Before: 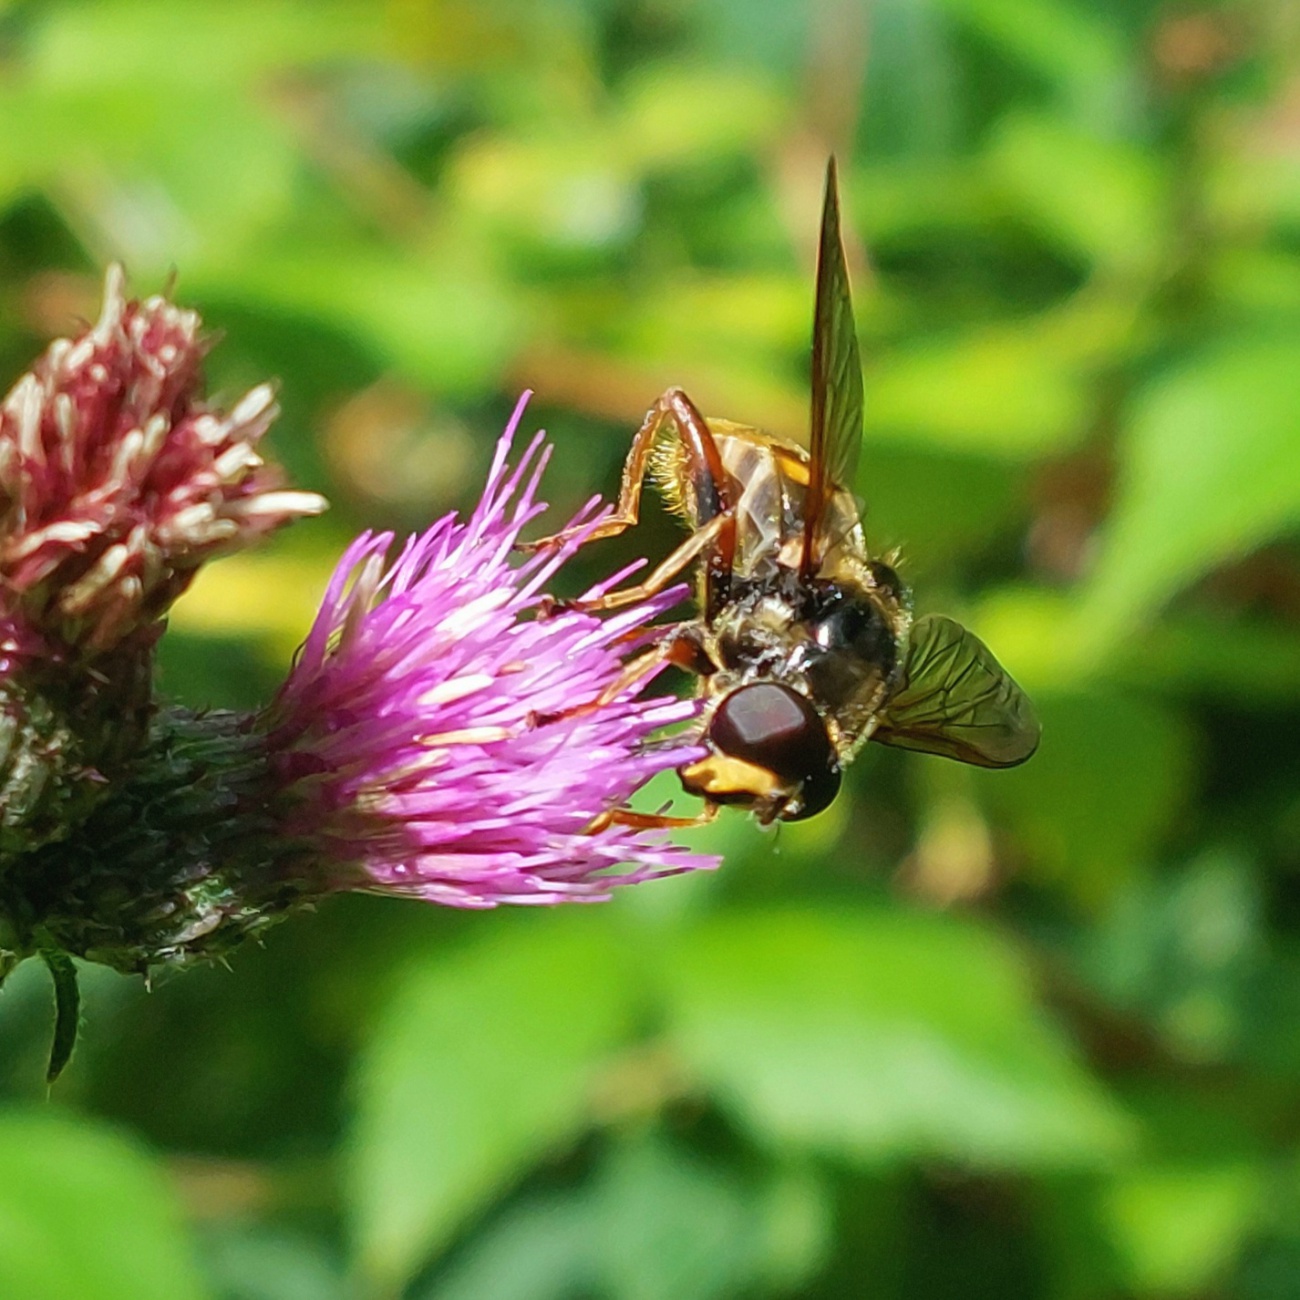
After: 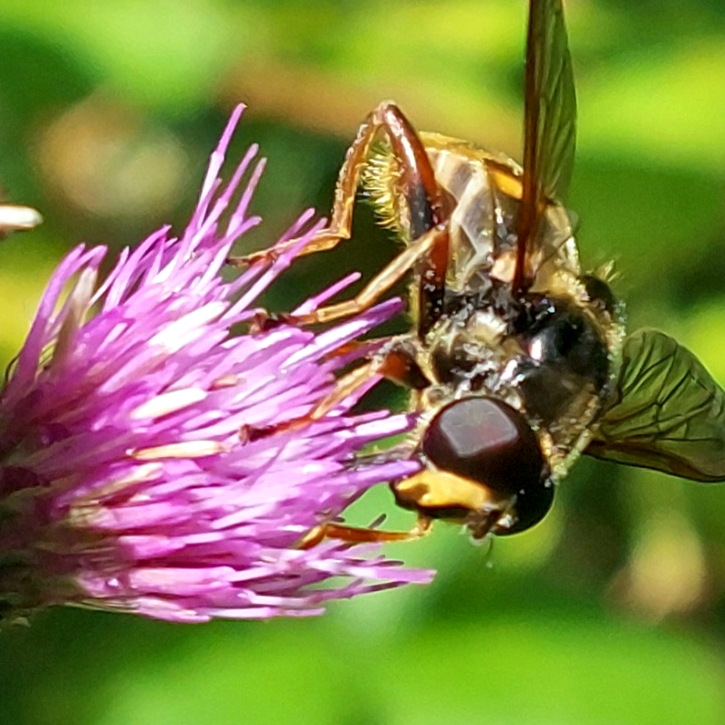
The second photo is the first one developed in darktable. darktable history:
local contrast: mode bilateral grid, contrast 20, coarseness 50, detail 150%, midtone range 0.2
crop and rotate: left 22.13%, top 22.054%, right 22.026%, bottom 22.102%
